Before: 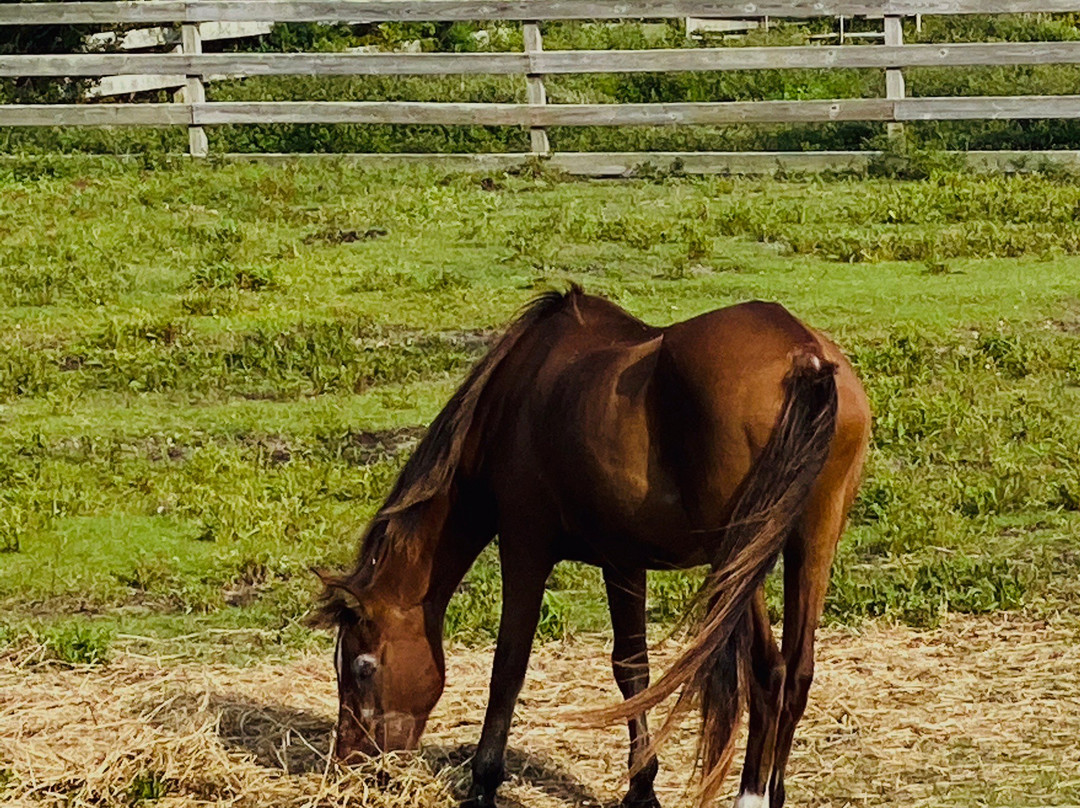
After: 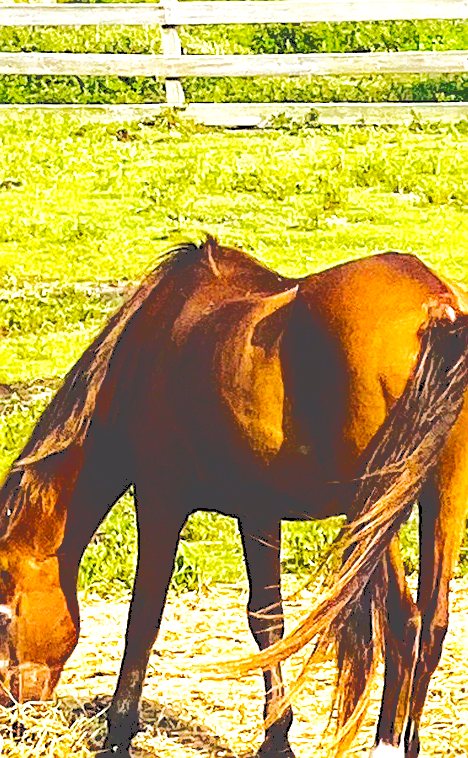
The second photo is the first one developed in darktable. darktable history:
crop: left 33.866%, top 6.08%, right 22.79%
color balance rgb: linear chroma grading › global chroma 0.745%, perceptual saturation grading › global saturation 29.739%
sharpen: on, module defaults
tone curve: curves: ch0 [(0, 0) (0.003, 0.272) (0.011, 0.275) (0.025, 0.275) (0.044, 0.278) (0.069, 0.282) (0.1, 0.284) (0.136, 0.287) (0.177, 0.294) (0.224, 0.314) (0.277, 0.347) (0.335, 0.403) (0.399, 0.473) (0.468, 0.552) (0.543, 0.622) (0.623, 0.69) (0.709, 0.756) (0.801, 0.818) (0.898, 0.865) (1, 1)], color space Lab, independent channels, preserve colors none
base curve: curves: ch0 [(0, 0) (0.008, 0.007) (0.022, 0.029) (0.048, 0.089) (0.092, 0.197) (0.191, 0.399) (0.275, 0.534) (0.357, 0.65) (0.477, 0.78) (0.542, 0.833) (0.799, 0.973) (1, 1)], preserve colors none
tone equalizer: -8 EV -0.395 EV, -7 EV -0.383 EV, -6 EV -0.314 EV, -5 EV -0.253 EV, -3 EV 0.214 EV, -2 EV 0.311 EV, -1 EV 0.382 EV, +0 EV 0.41 EV, mask exposure compensation -0.494 EV
exposure: black level correction 0, exposure 1.098 EV, compensate highlight preservation false
